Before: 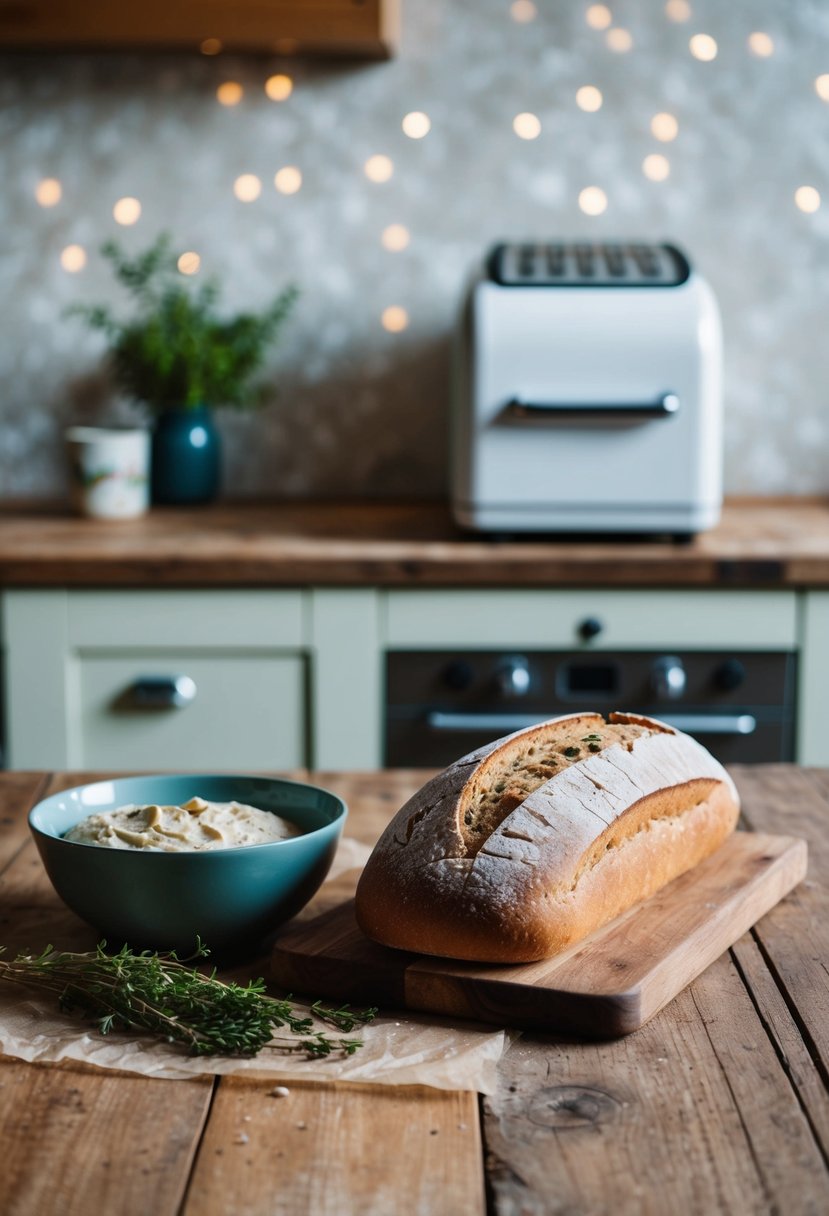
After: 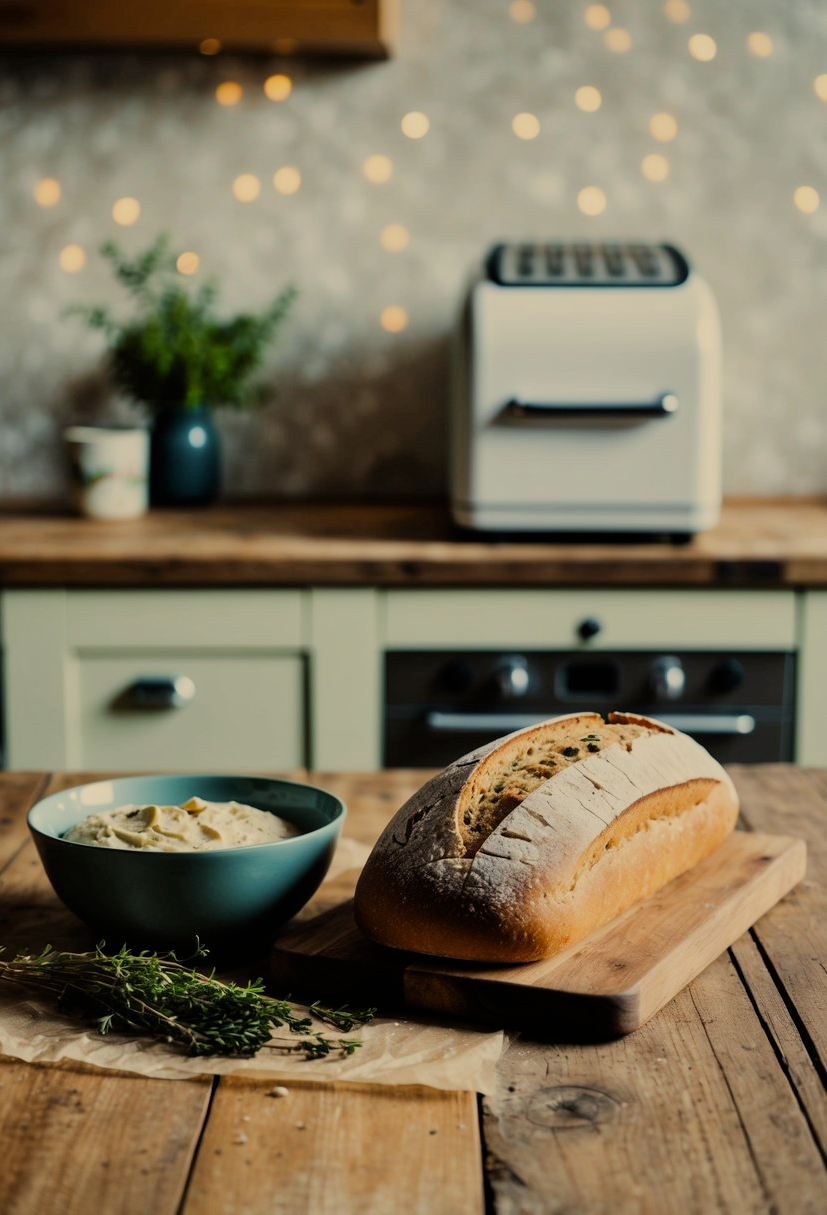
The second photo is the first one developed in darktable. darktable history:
filmic rgb: black relative exposure -7.65 EV, white relative exposure 4.56 EV, hardness 3.61
shadows and highlights: shadows 36.11, highlights -34.83, soften with gaussian
color correction: highlights a* 2.64, highlights b* 22.63
crop: left 0.18%
